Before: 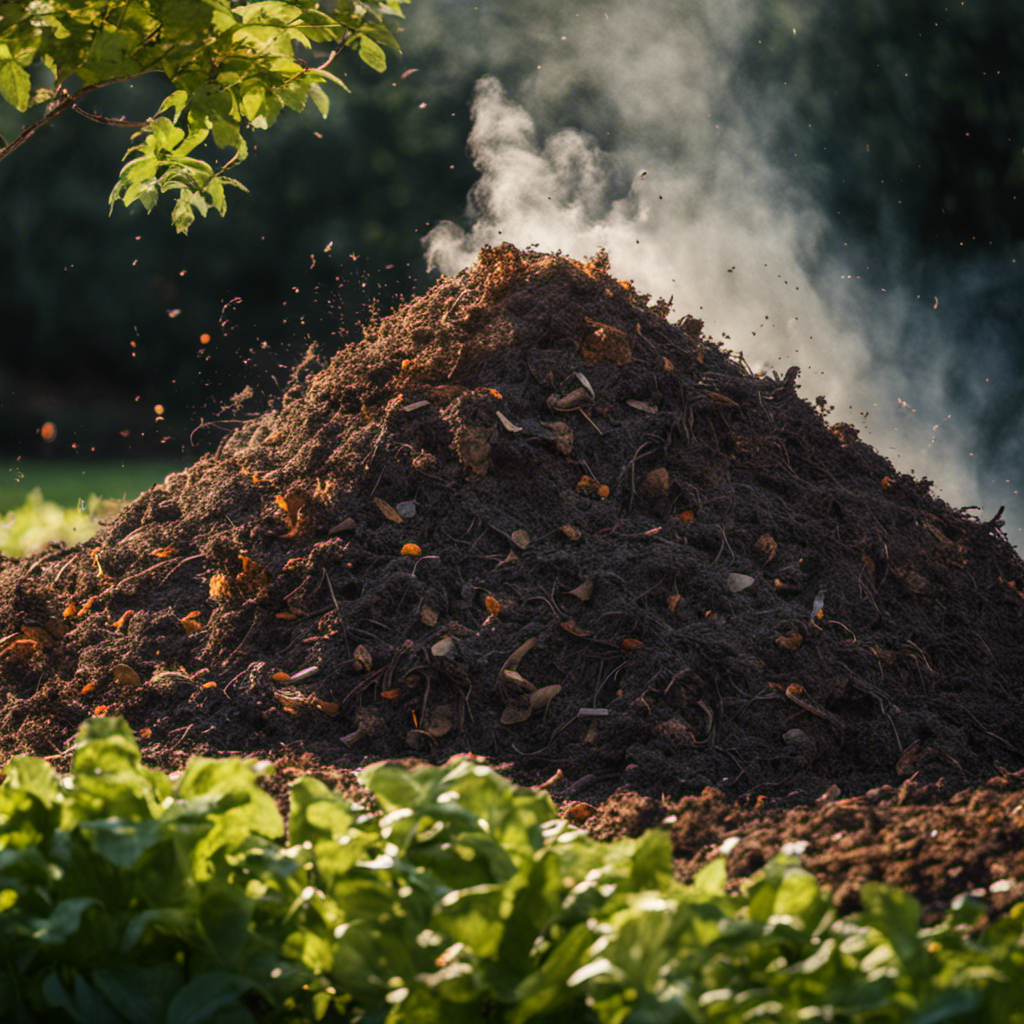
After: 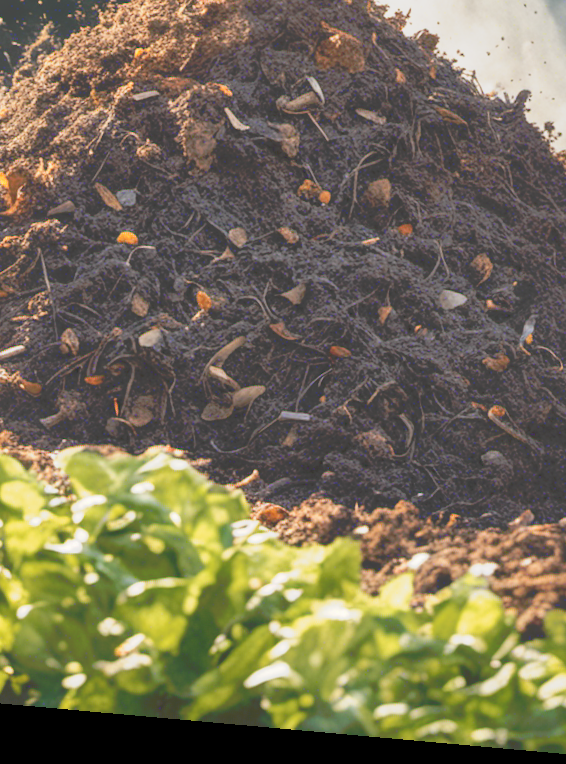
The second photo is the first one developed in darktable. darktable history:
tone curve: curves: ch0 [(0, 0) (0.003, 0.195) (0.011, 0.161) (0.025, 0.21) (0.044, 0.24) (0.069, 0.254) (0.1, 0.283) (0.136, 0.347) (0.177, 0.412) (0.224, 0.455) (0.277, 0.531) (0.335, 0.606) (0.399, 0.679) (0.468, 0.748) (0.543, 0.814) (0.623, 0.876) (0.709, 0.927) (0.801, 0.949) (0.898, 0.962) (1, 1)], preserve colors none
shadows and highlights: on, module defaults
crop and rotate: left 29.237%, top 31.152%, right 19.807%
rotate and perspective: rotation 5.12°, automatic cropping off
